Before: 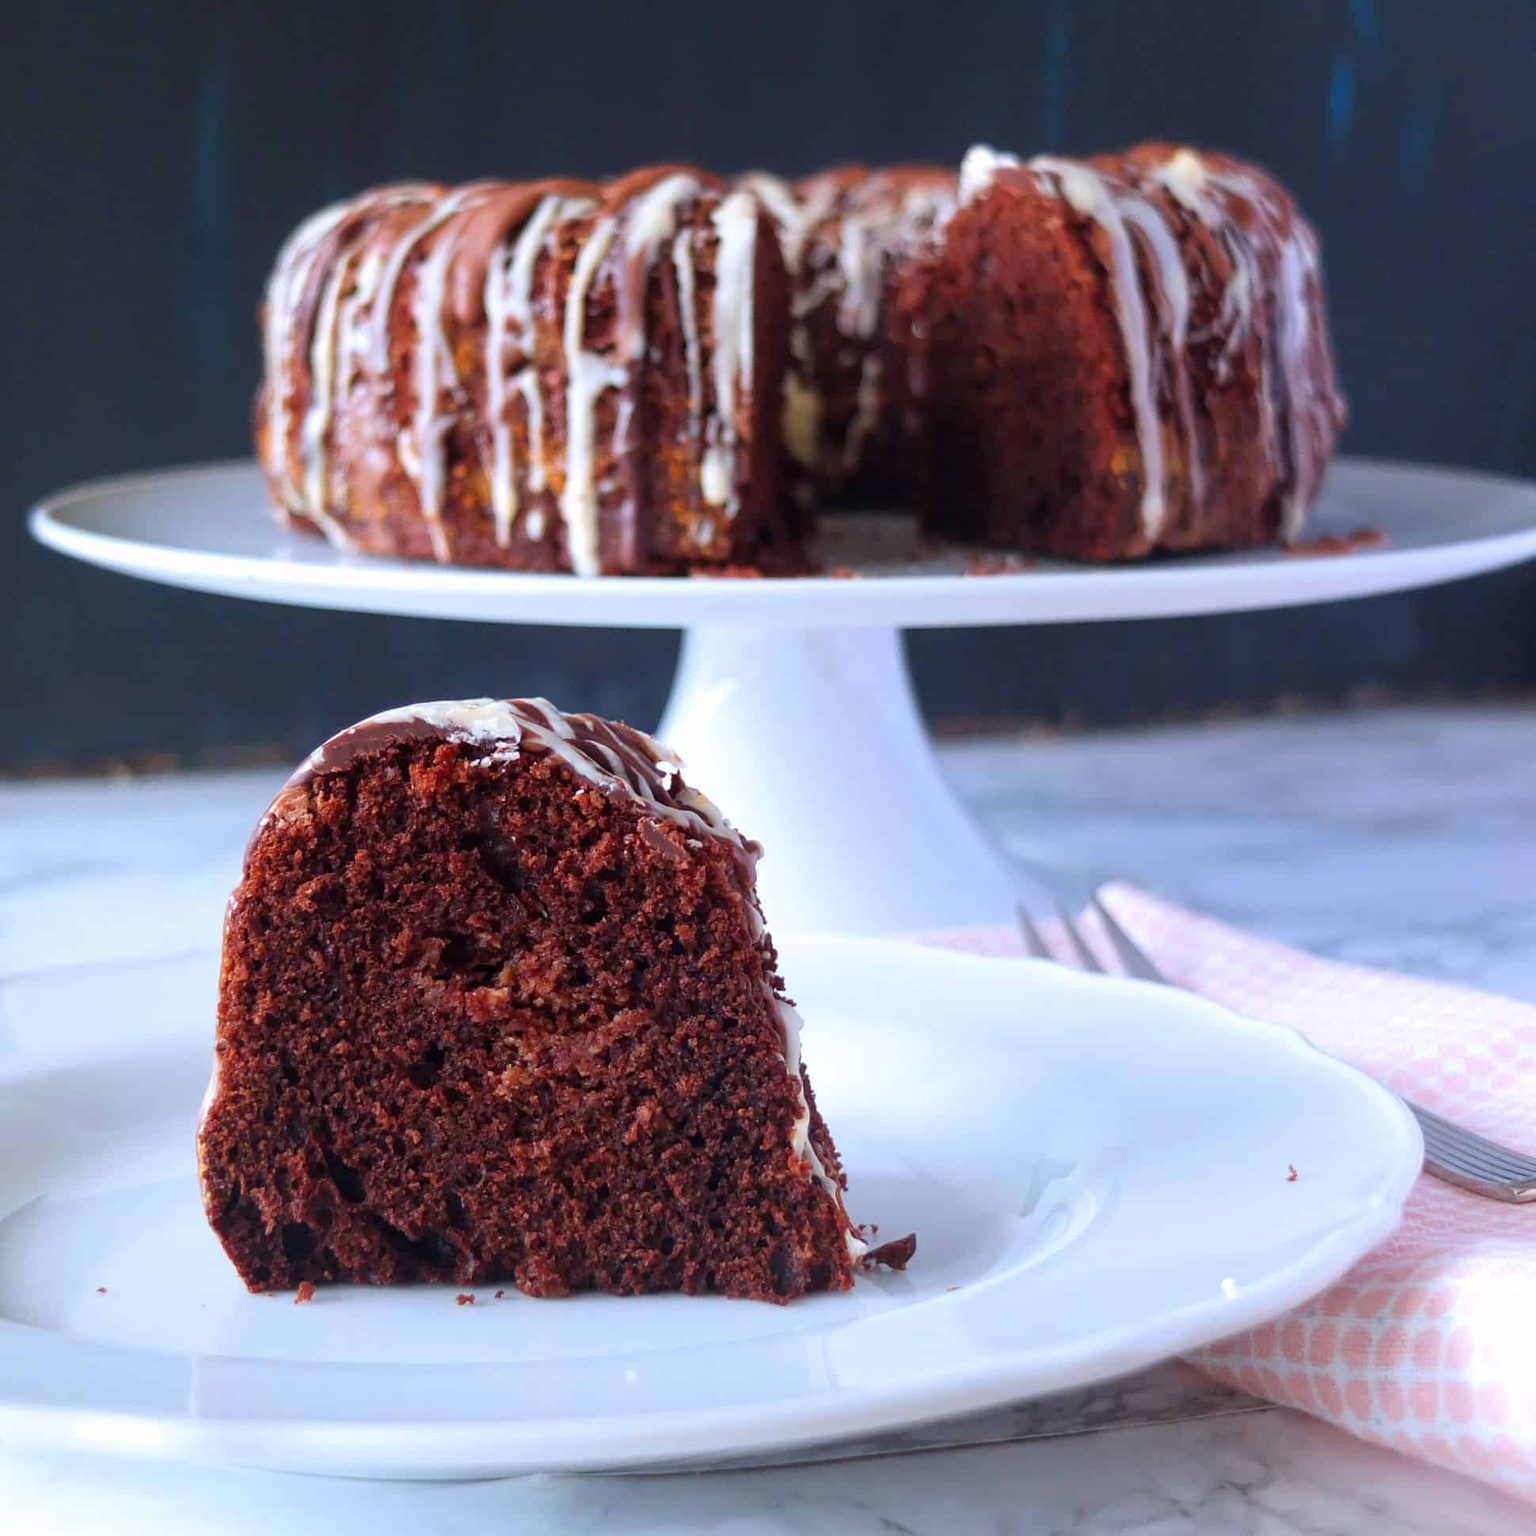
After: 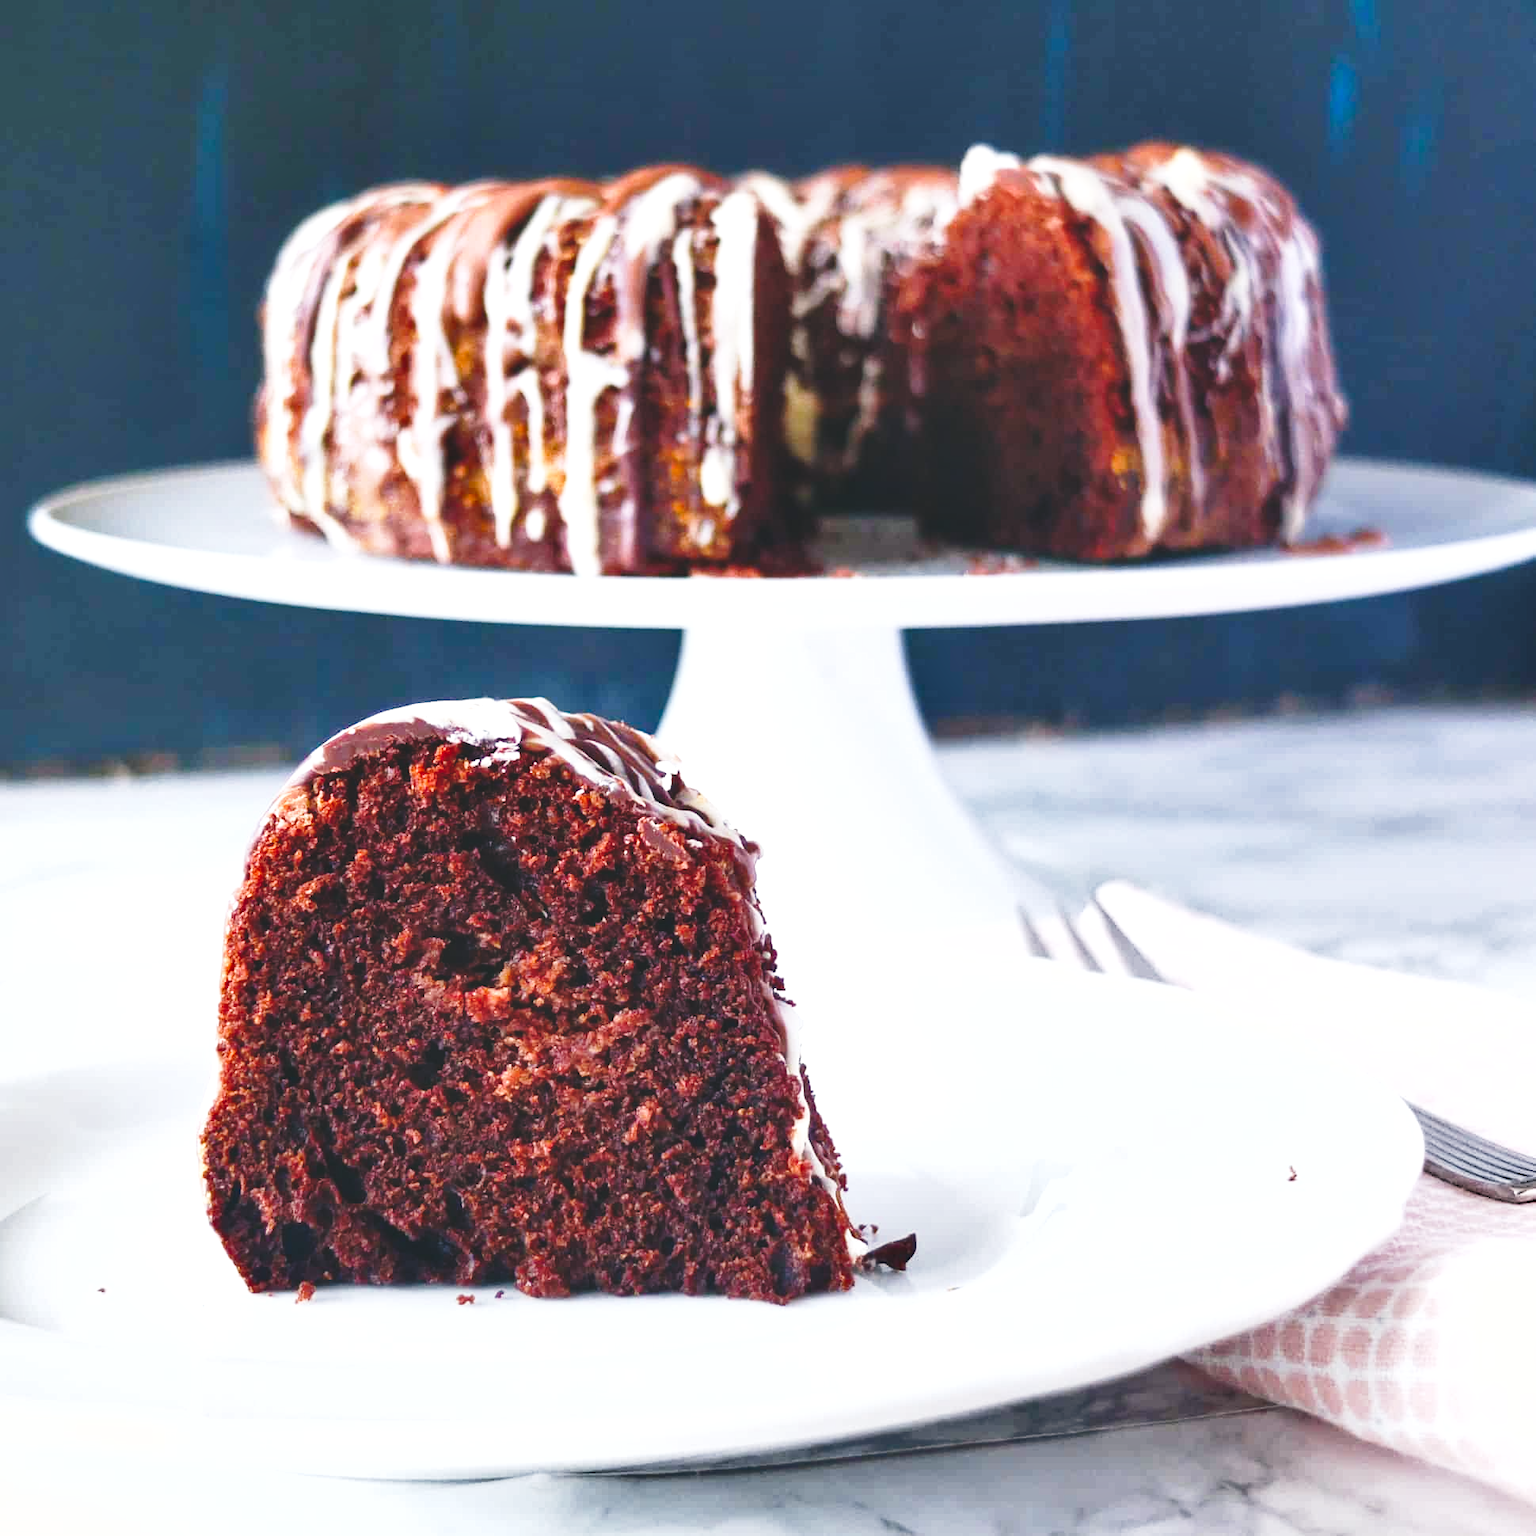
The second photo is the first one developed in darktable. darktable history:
shadows and highlights: highlights color adjustment 0%, soften with gaussian
base curve: curves: ch0 [(0, 0) (0.028, 0.03) (0.121, 0.232) (0.46, 0.748) (0.859, 0.968) (1, 1)], preserve colors none
tone equalizer: on, module defaults
exposure: black level correction -0.028, compensate highlight preservation false
color balance rgb: shadows lift › chroma 2.79%, shadows lift › hue 190.66°, power › hue 171.85°, highlights gain › chroma 2.16%, highlights gain › hue 75.26°, global offset › luminance -0.51%, perceptual saturation grading › highlights -33.8%, perceptual saturation grading › mid-tones 14.98%, perceptual saturation grading › shadows 48.43%, perceptual brilliance grading › highlights 15.68%, perceptual brilliance grading › mid-tones 6.62%, perceptual brilliance grading › shadows -14.98%, global vibrance 11.32%, contrast 5.05%
